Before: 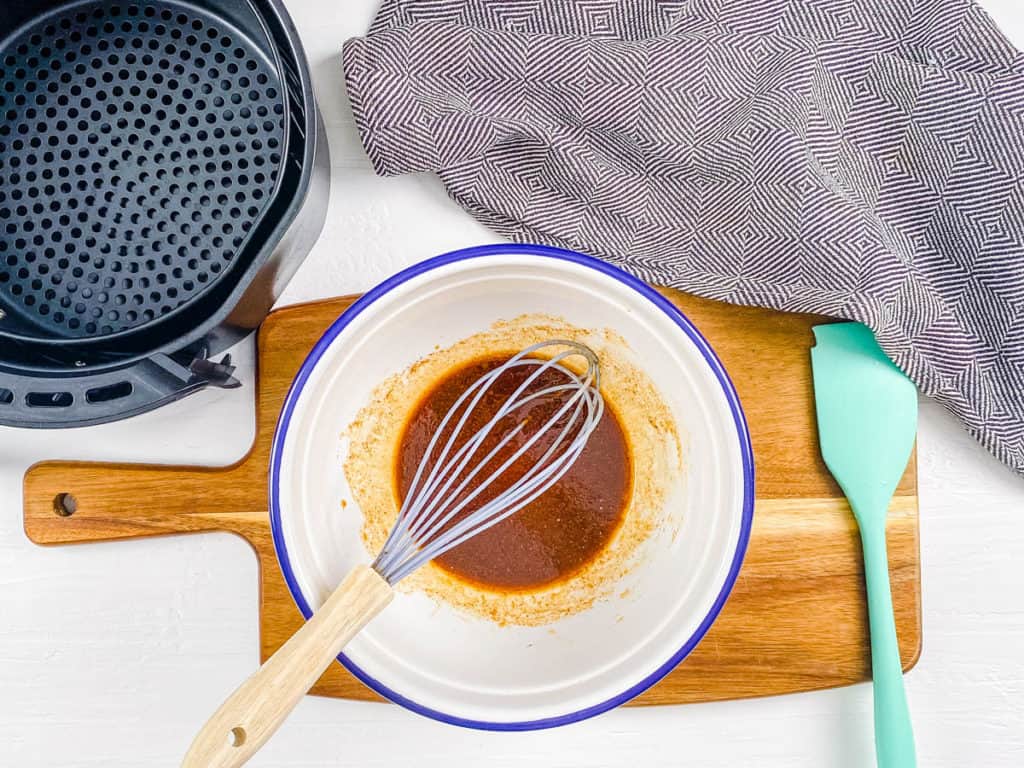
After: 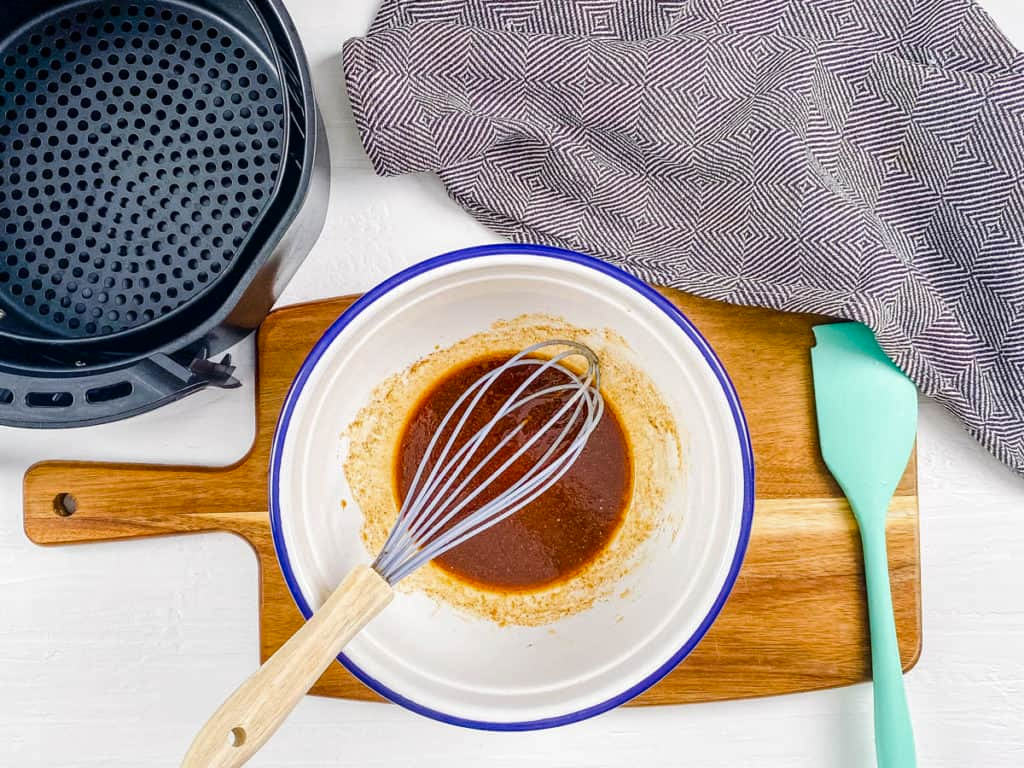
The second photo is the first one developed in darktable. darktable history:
contrast brightness saturation: brightness -0.086
